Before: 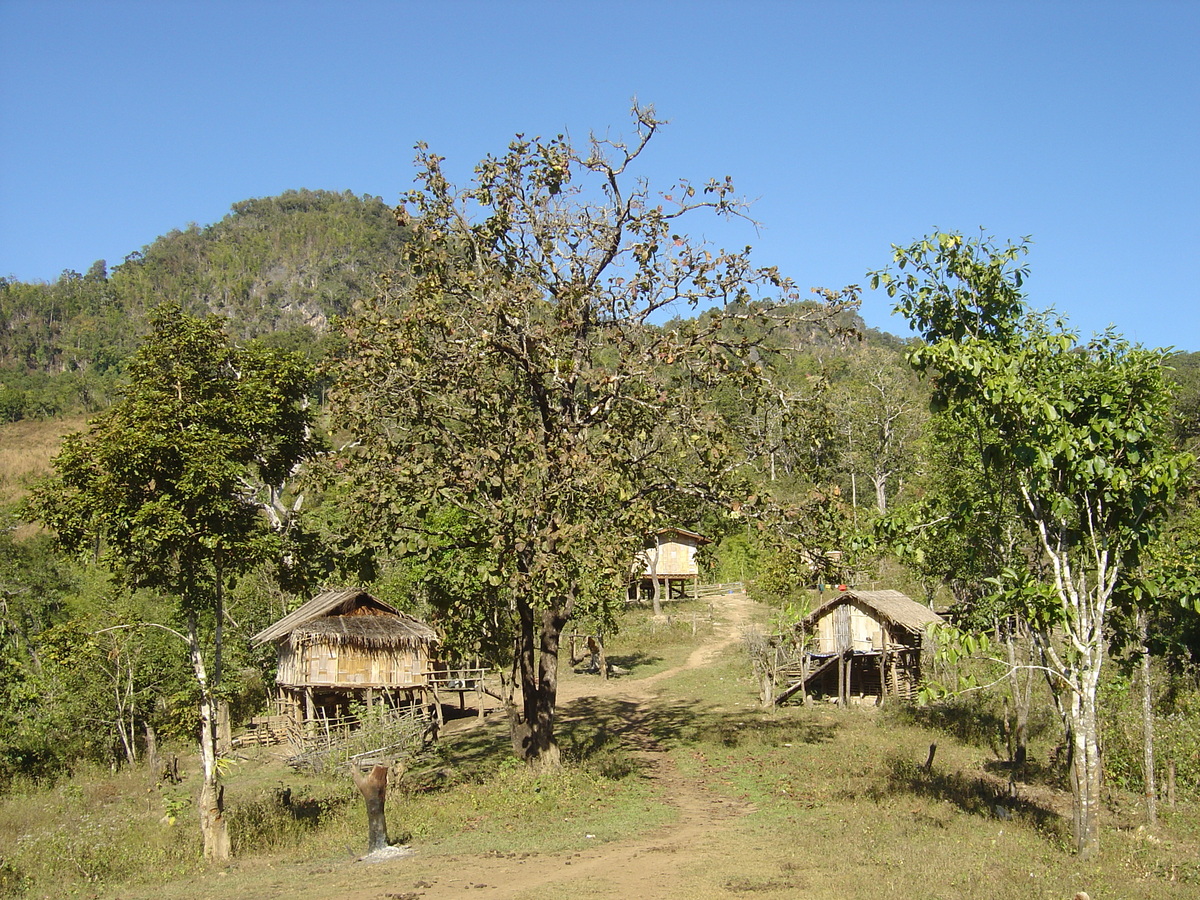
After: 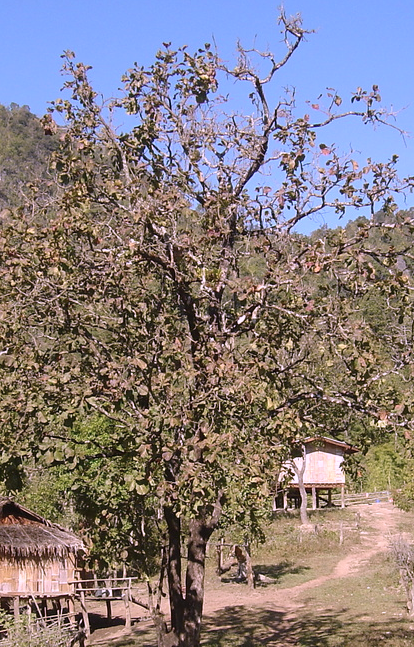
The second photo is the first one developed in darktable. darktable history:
color correction: highlights a* 15.26, highlights b* -20.53
crop and rotate: left 29.482%, top 10.205%, right 35.938%, bottom 17.857%
